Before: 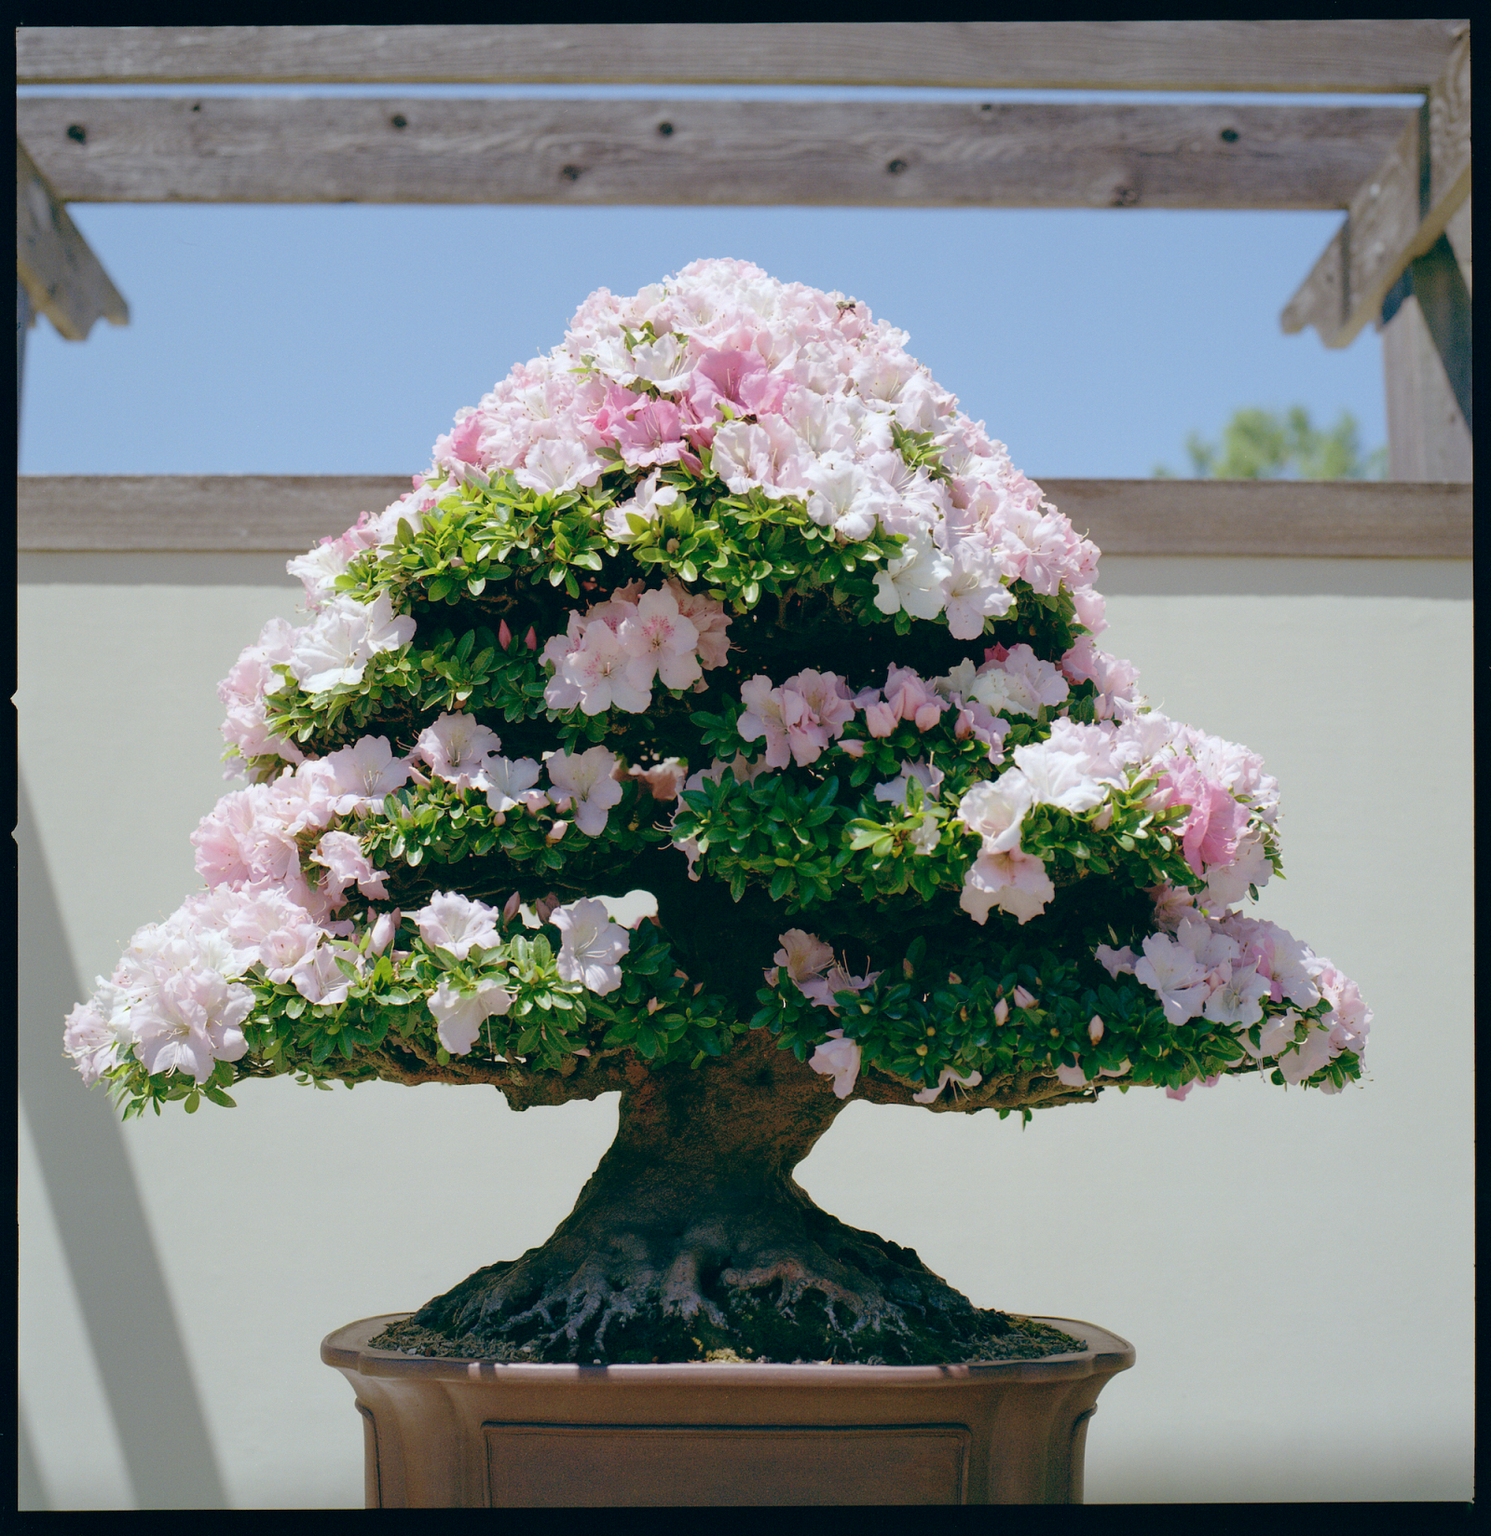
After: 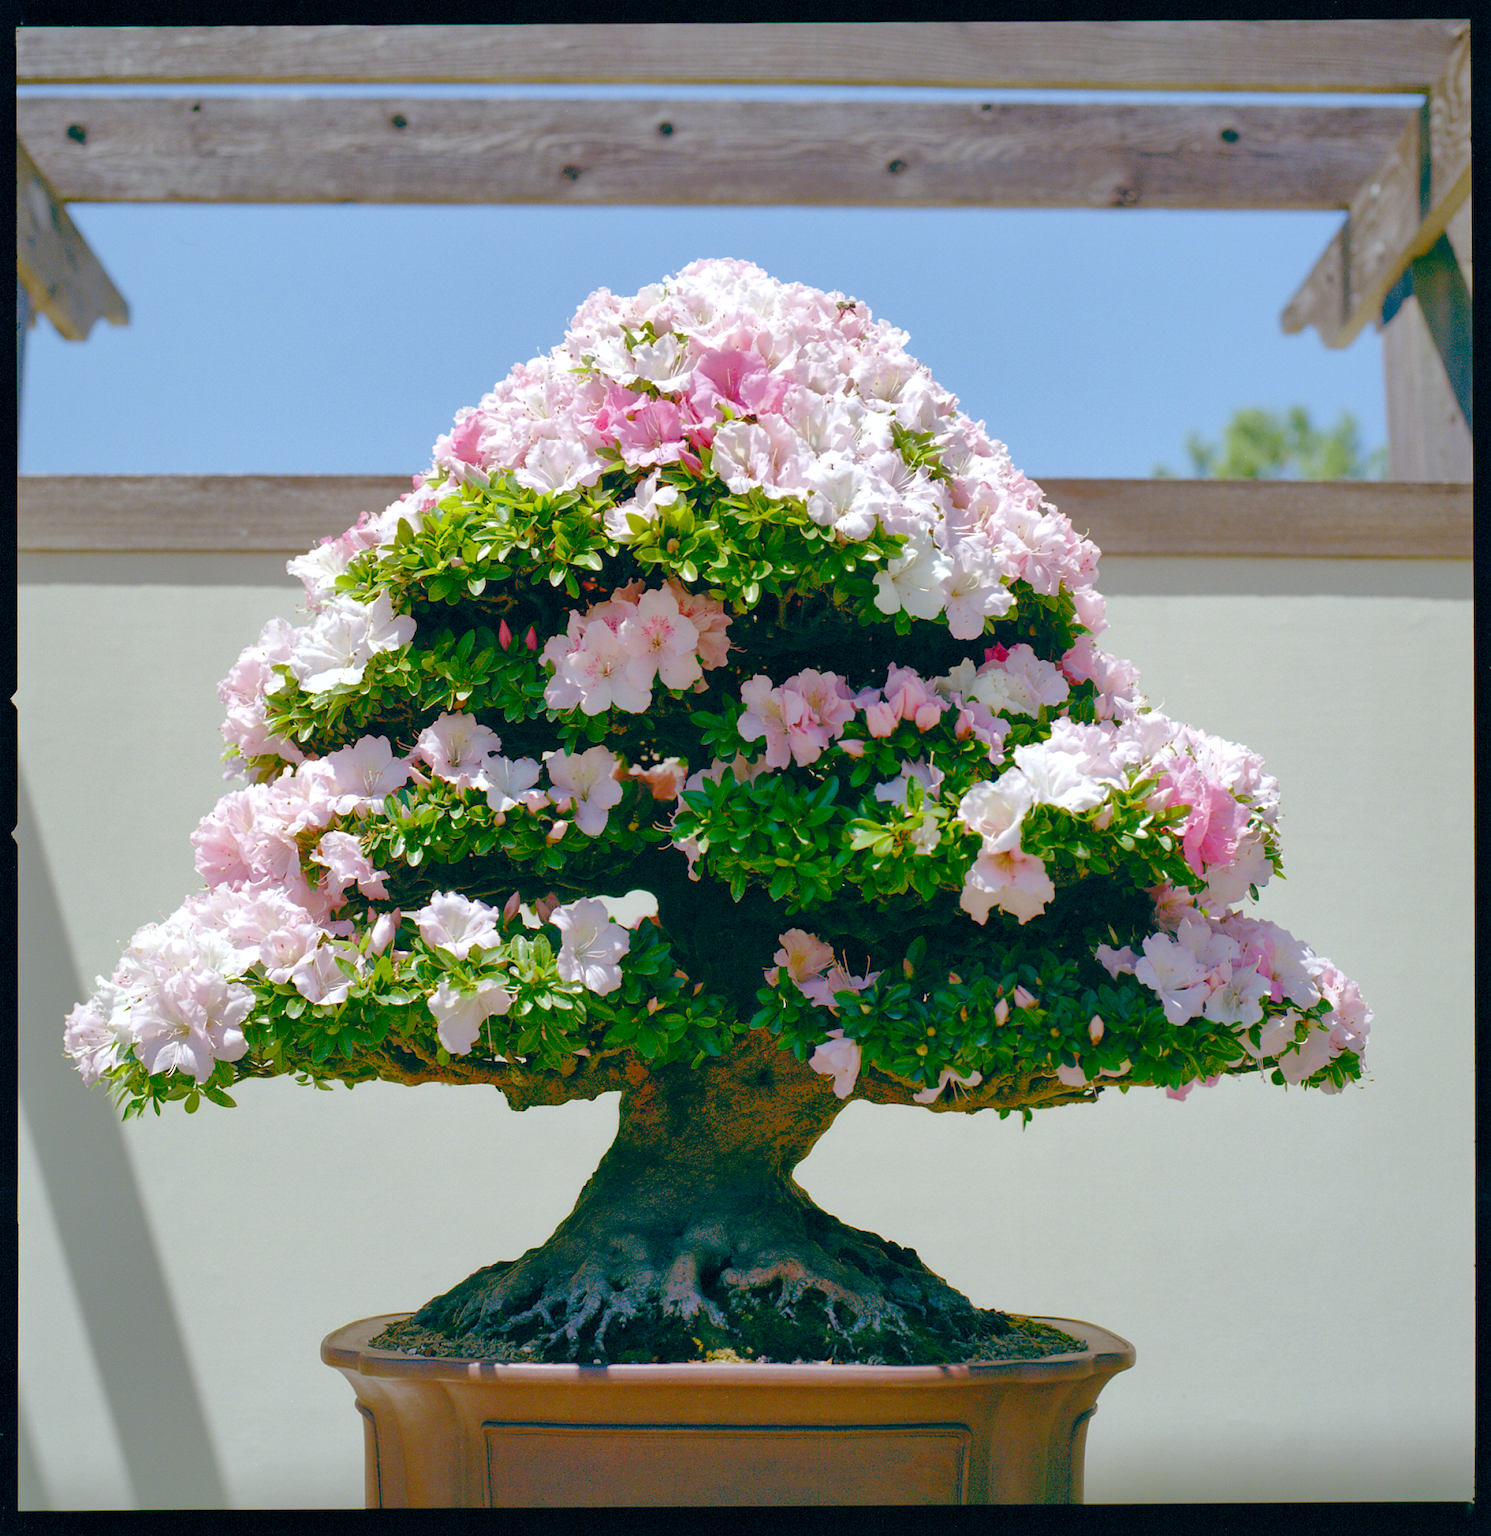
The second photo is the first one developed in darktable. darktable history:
shadows and highlights: on, module defaults
exposure: black level correction 0.002, exposure 0.299 EV, compensate highlight preservation false
color balance rgb: shadows lift › hue 85.87°, perceptual saturation grading › global saturation 27.704%, perceptual saturation grading › highlights -25.359%, perceptual saturation grading › mid-tones 24.888%, perceptual saturation grading › shadows 49.917%
